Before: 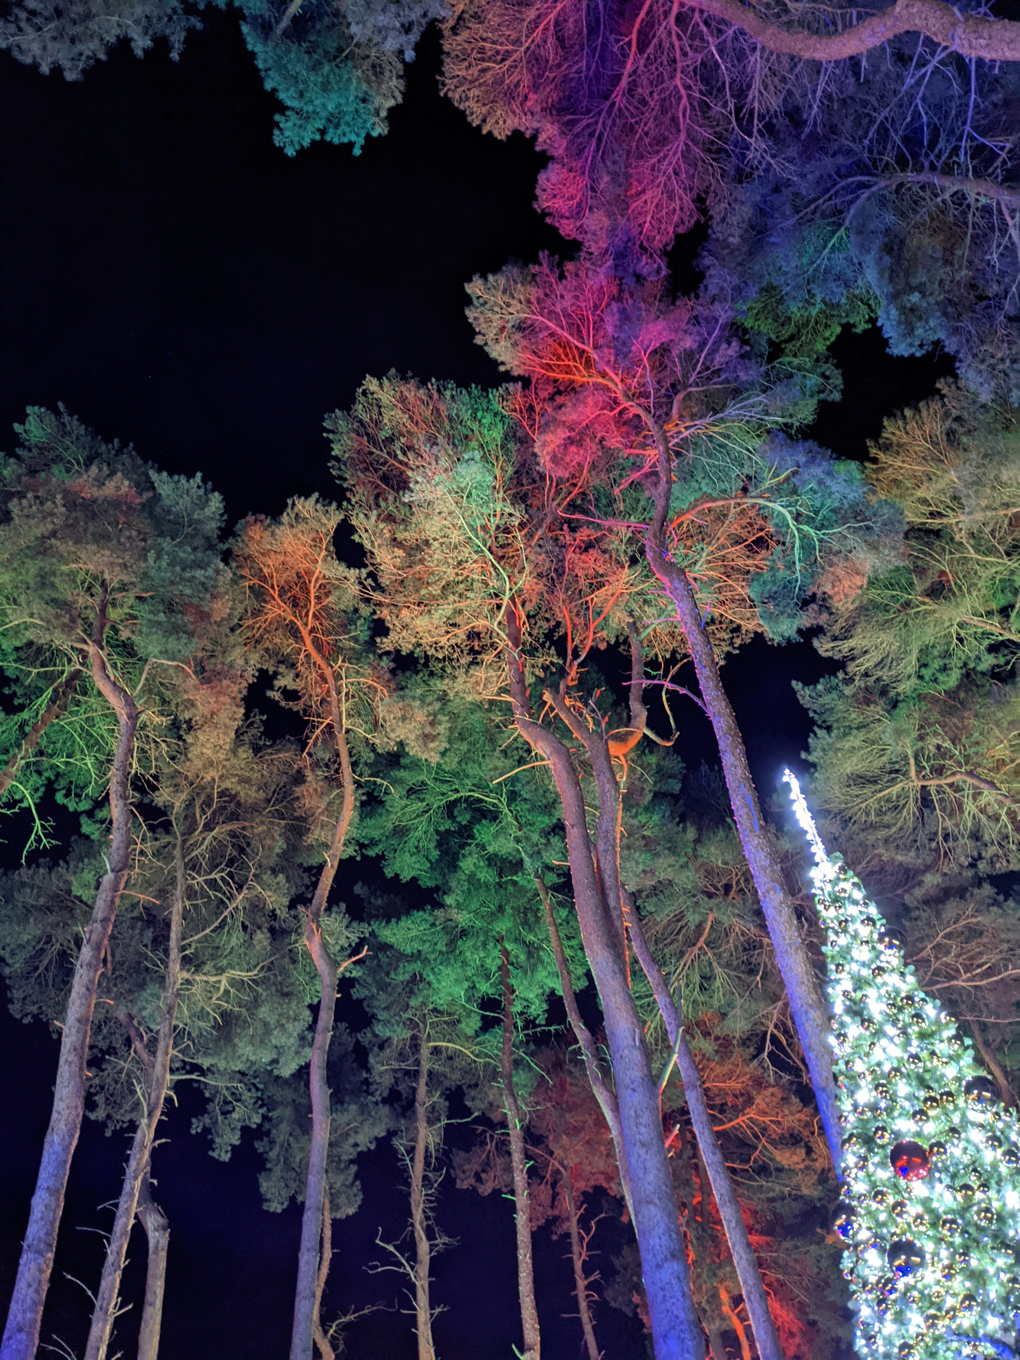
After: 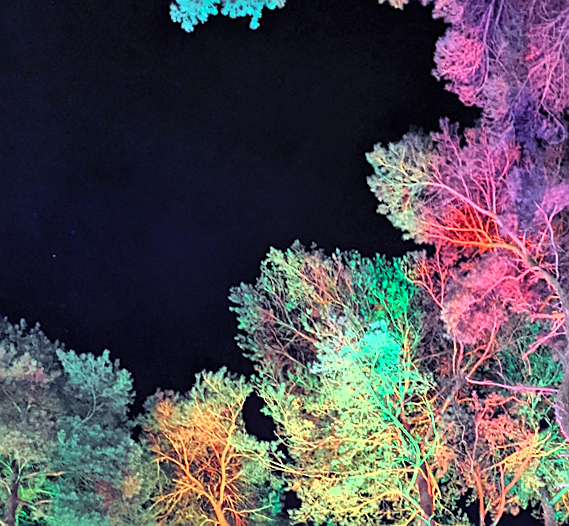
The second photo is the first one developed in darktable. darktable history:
sharpen: on, module defaults
rotate and perspective: rotation -1.75°, automatic cropping off
crop: left 10.121%, top 10.631%, right 36.218%, bottom 51.526%
color balance rgb: shadows lift › chroma 7.23%, shadows lift › hue 246.48°, highlights gain › chroma 5.38%, highlights gain › hue 196.93°, white fulcrum 1 EV
exposure: black level correction 0, exposure 1.2 EV, compensate exposure bias true, compensate highlight preservation false
contrast brightness saturation: saturation 0.13
shadows and highlights: low approximation 0.01, soften with gaussian
color zones: curves: ch1 [(0.25, 0.61) (0.75, 0.248)]
